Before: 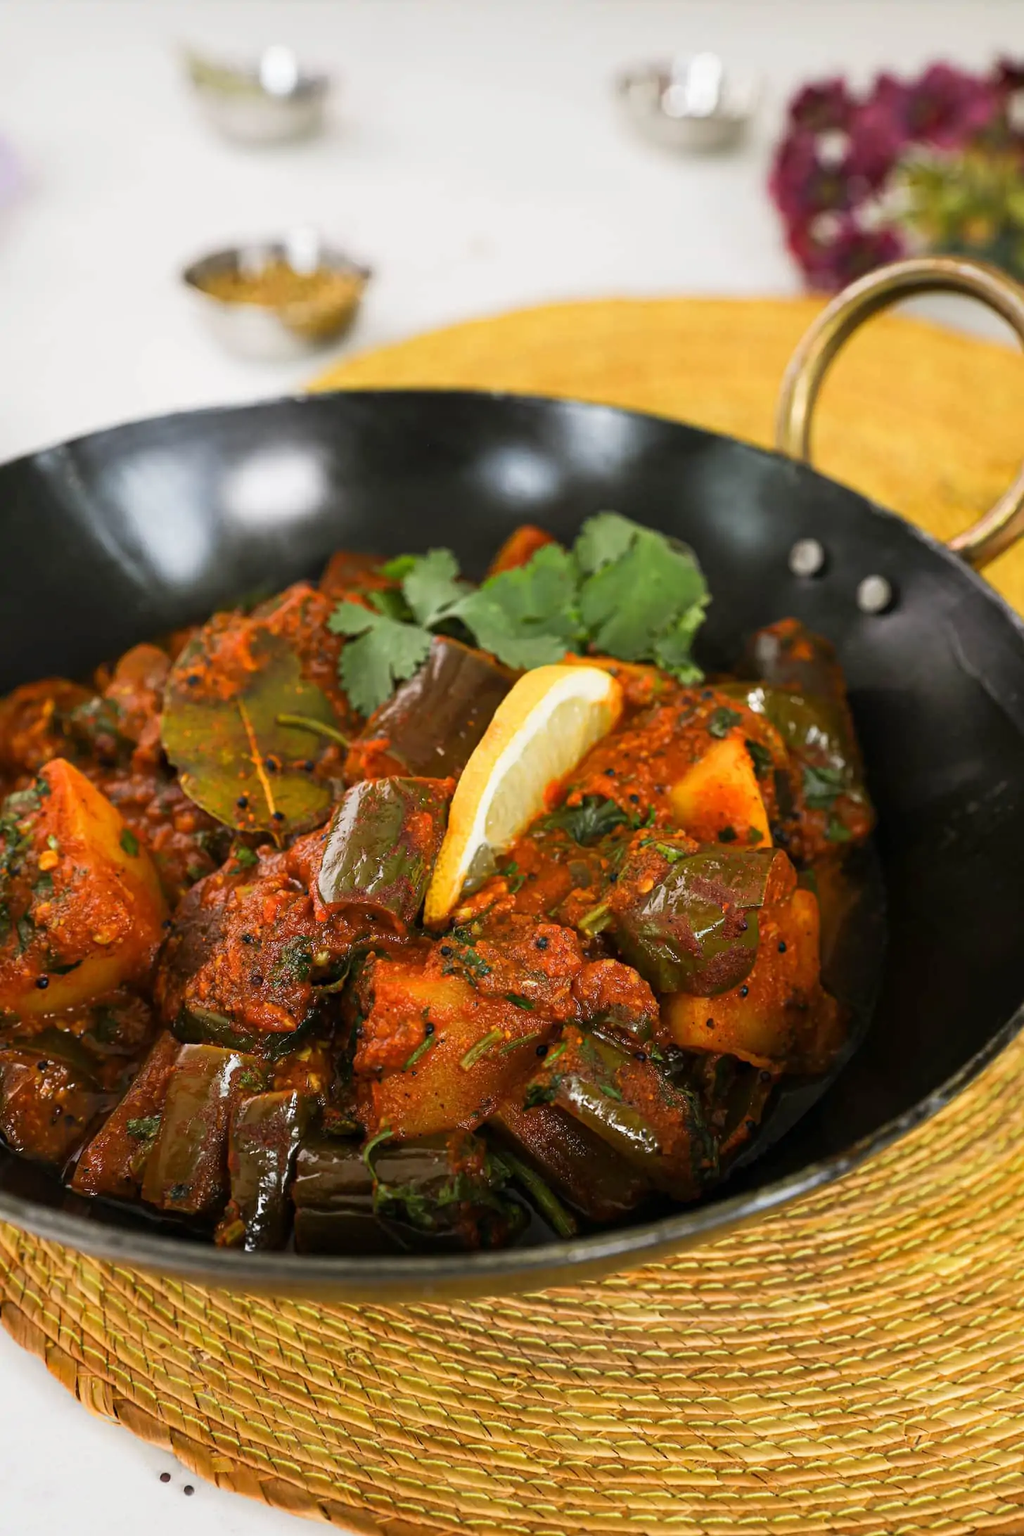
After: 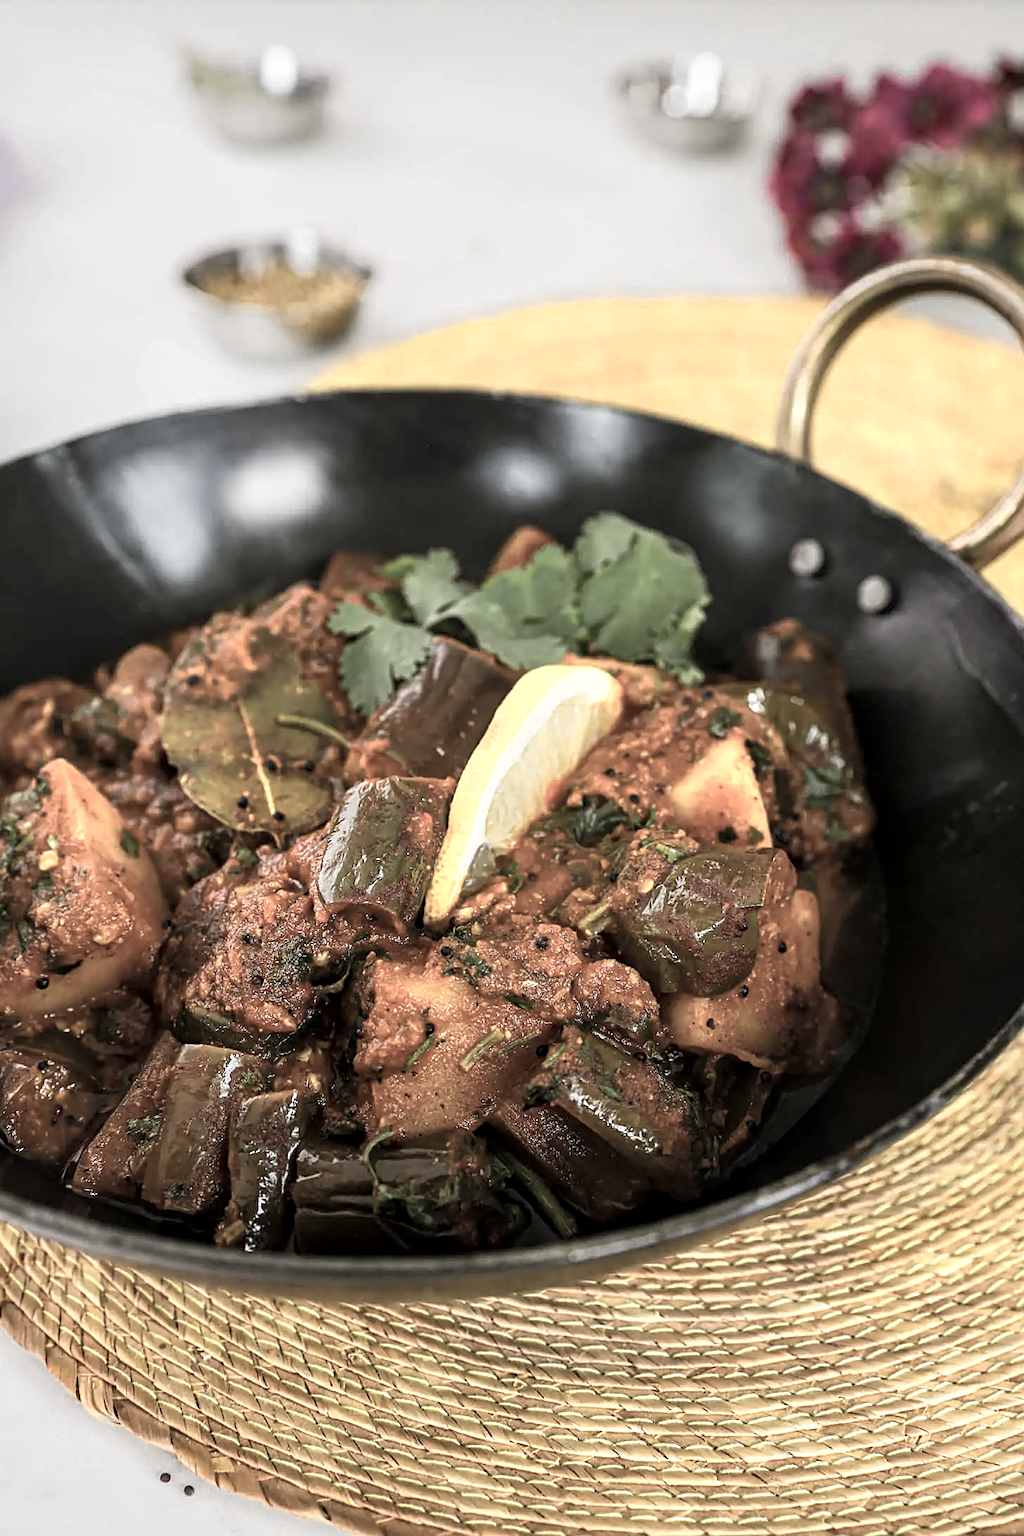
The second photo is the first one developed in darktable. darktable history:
color zones: curves: ch0 [(0, 0.6) (0.129, 0.585) (0.193, 0.596) (0.429, 0.5) (0.571, 0.5) (0.714, 0.5) (0.857, 0.5) (1, 0.6)]; ch1 [(0, 0.453) (0.112, 0.245) (0.213, 0.252) (0.429, 0.233) (0.571, 0.231) (0.683, 0.242) (0.857, 0.296) (1, 0.453)]
sharpen: on, module defaults
local contrast: on, module defaults
